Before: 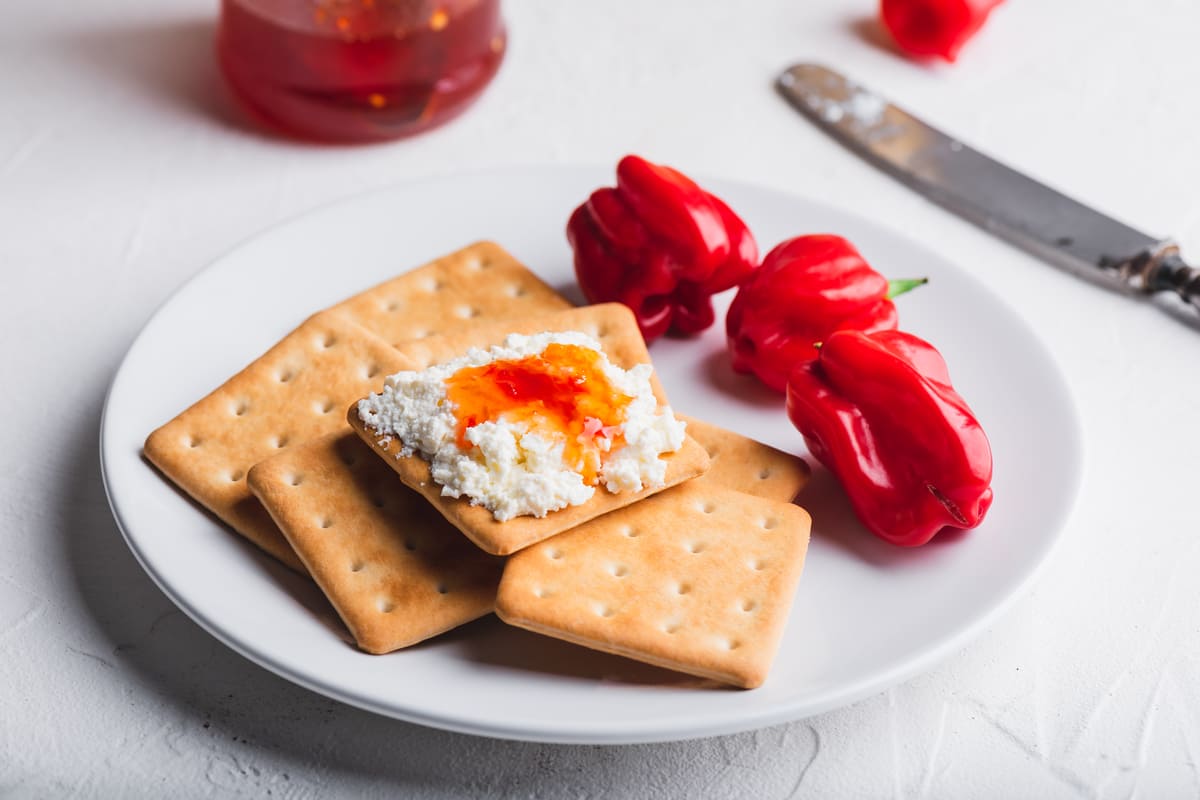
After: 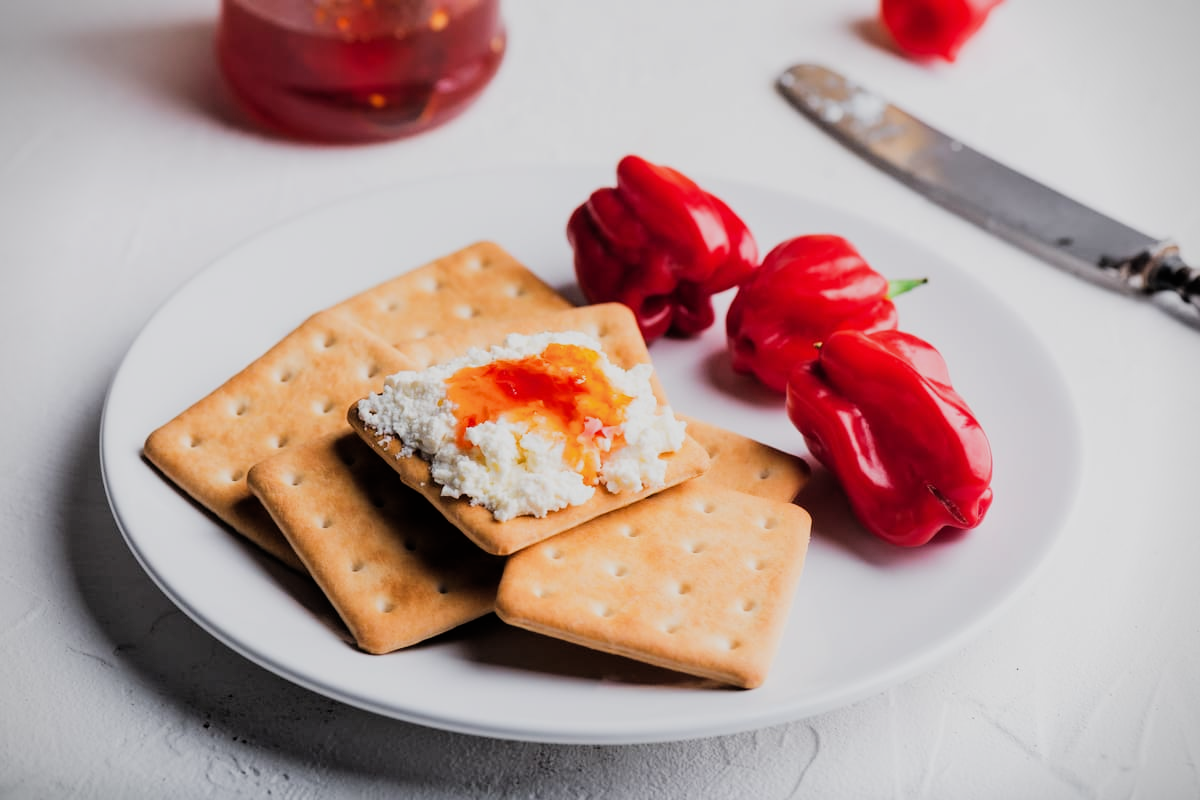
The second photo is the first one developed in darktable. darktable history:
filmic rgb: black relative exposure -5.11 EV, white relative exposure 3.96 EV, hardness 2.9, contrast 1.196, highlights saturation mix -30.1%
vignetting: fall-off start 91.74%
